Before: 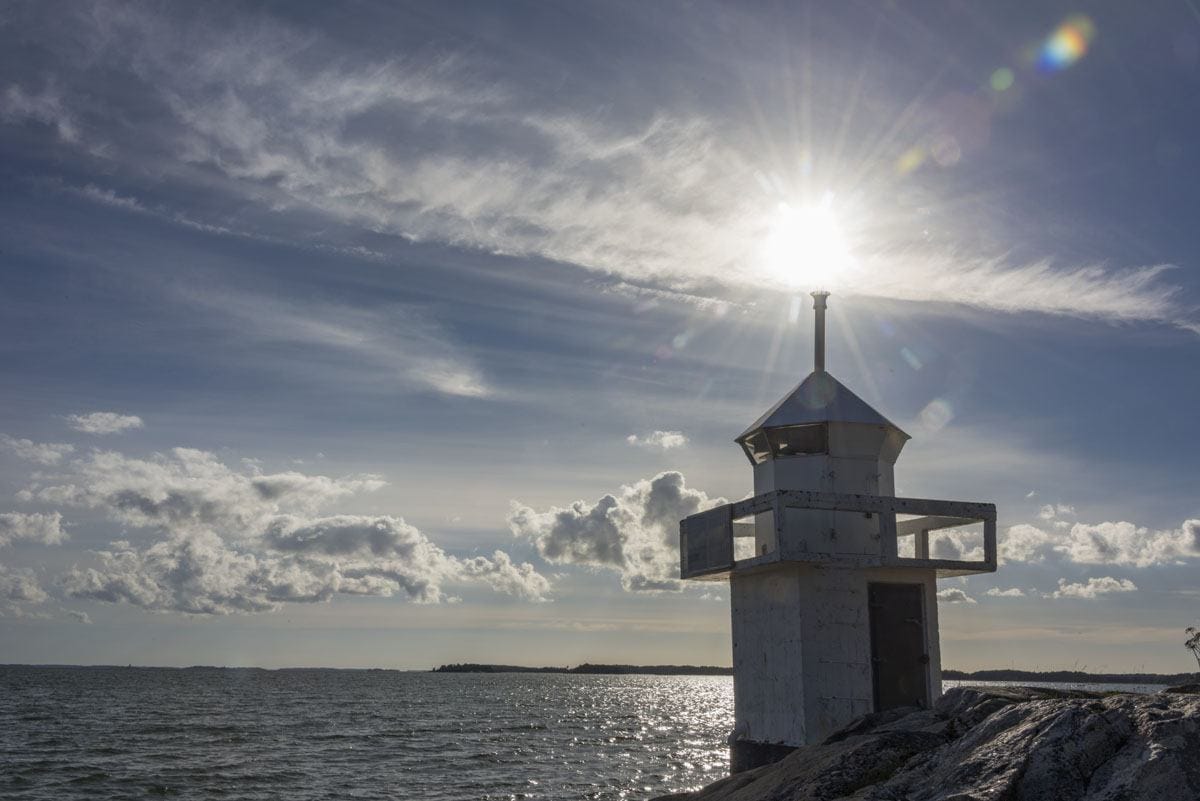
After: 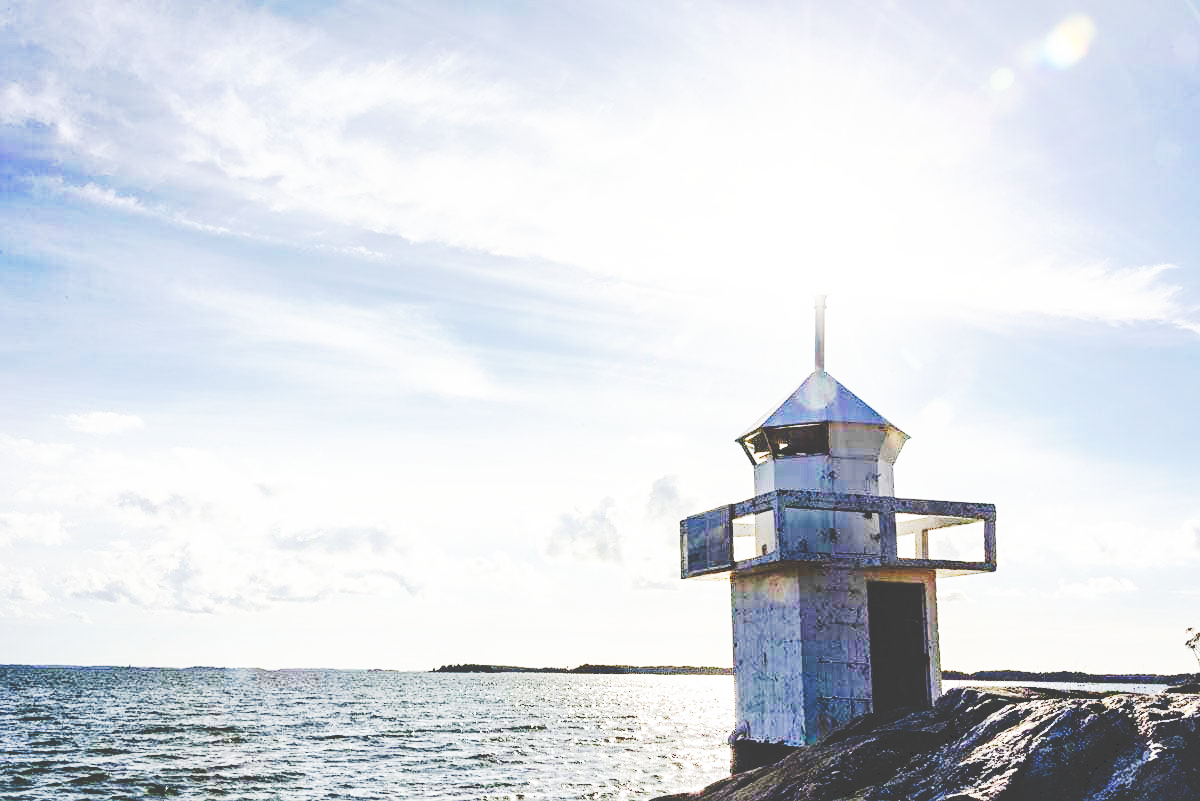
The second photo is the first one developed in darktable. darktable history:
exposure: black level correction 0, exposure 1.9 EV, compensate highlight preservation false
sharpen: amount 0.2
sigmoid: contrast 1.93, skew 0.29, preserve hue 0%
shadows and highlights: shadows 25, highlights -25
tone equalizer: -8 EV -0.417 EV, -7 EV -0.389 EV, -6 EV -0.333 EV, -5 EV -0.222 EV, -3 EV 0.222 EV, -2 EV 0.333 EV, -1 EV 0.389 EV, +0 EV 0.417 EV, edges refinement/feathering 500, mask exposure compensation -1.57 EV, preserve details no
tone curve: curves: ch0 [(0, 0) (0.003, 0.231) (0.011, 0.231) (0.025, 0.231) (0.044, 0.231) (0.069, 0.231) (0.1, 0.234) (0.136, 0.239) (0.177, 0.243) (0.224, 0.247) (0.277, 0.265) (0.335, 0.311) (0.399, 0.389) (0.468, 0.507) (0.543, 0.634) (0.623, 0.74) (0.709, 0.83) (0.801, 0.889) (0.898, 0.93) (1, 1)], preserve colors none
color balance rgb: perceptual saturation grading › global saturation 20%, global vibrance 20%
